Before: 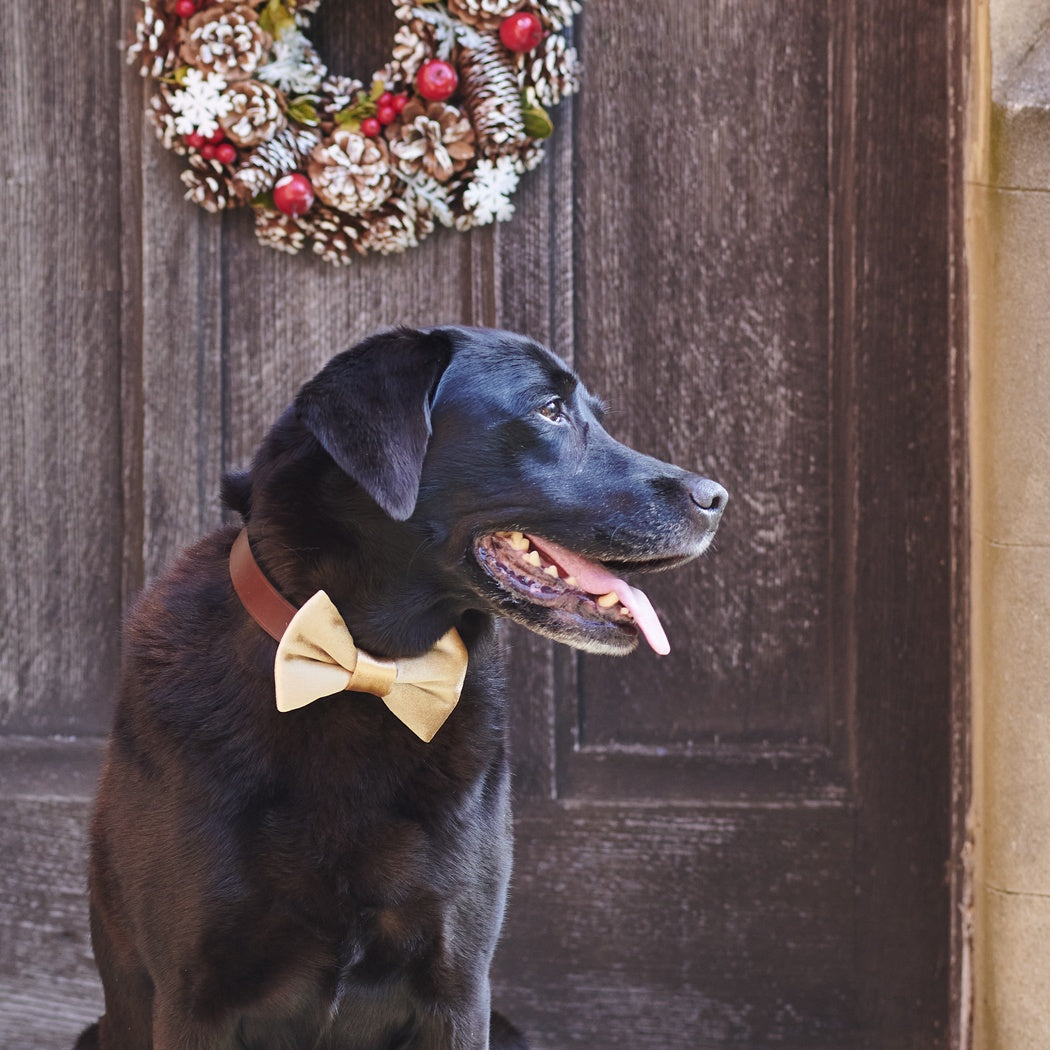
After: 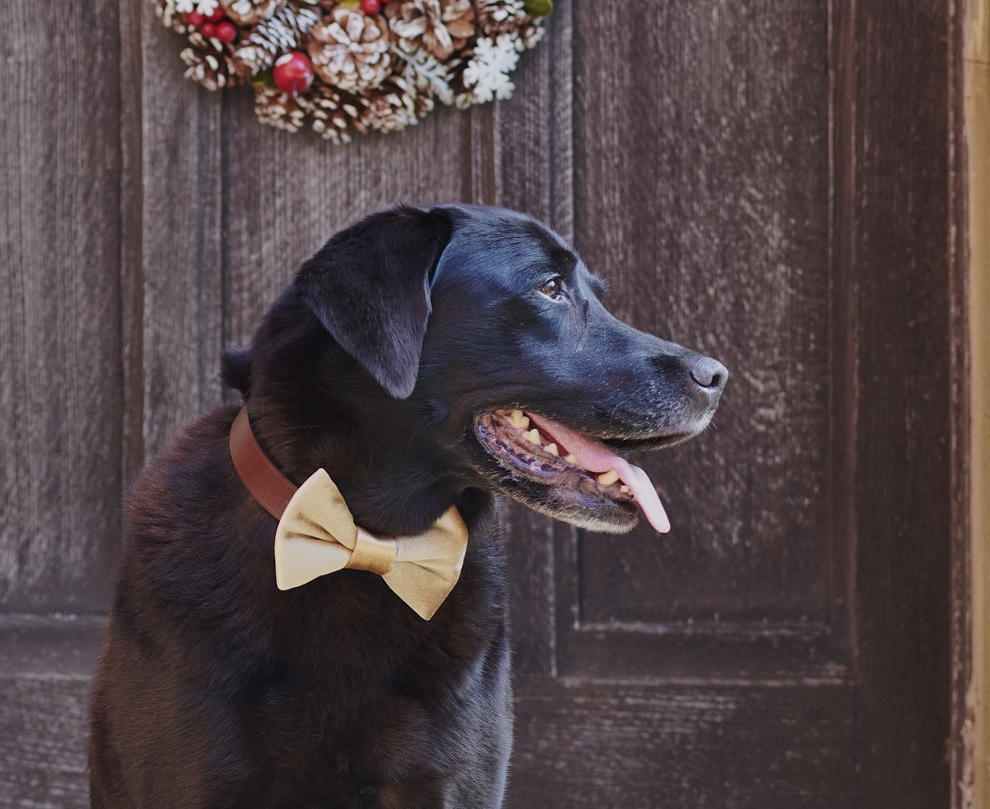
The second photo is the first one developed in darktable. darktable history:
exposure: exposure -0.492 EV, compensate highlight preservation false
crop and rotate: angle 0.03°, top 11.643%, right 5.651%, bottom 11.189%
